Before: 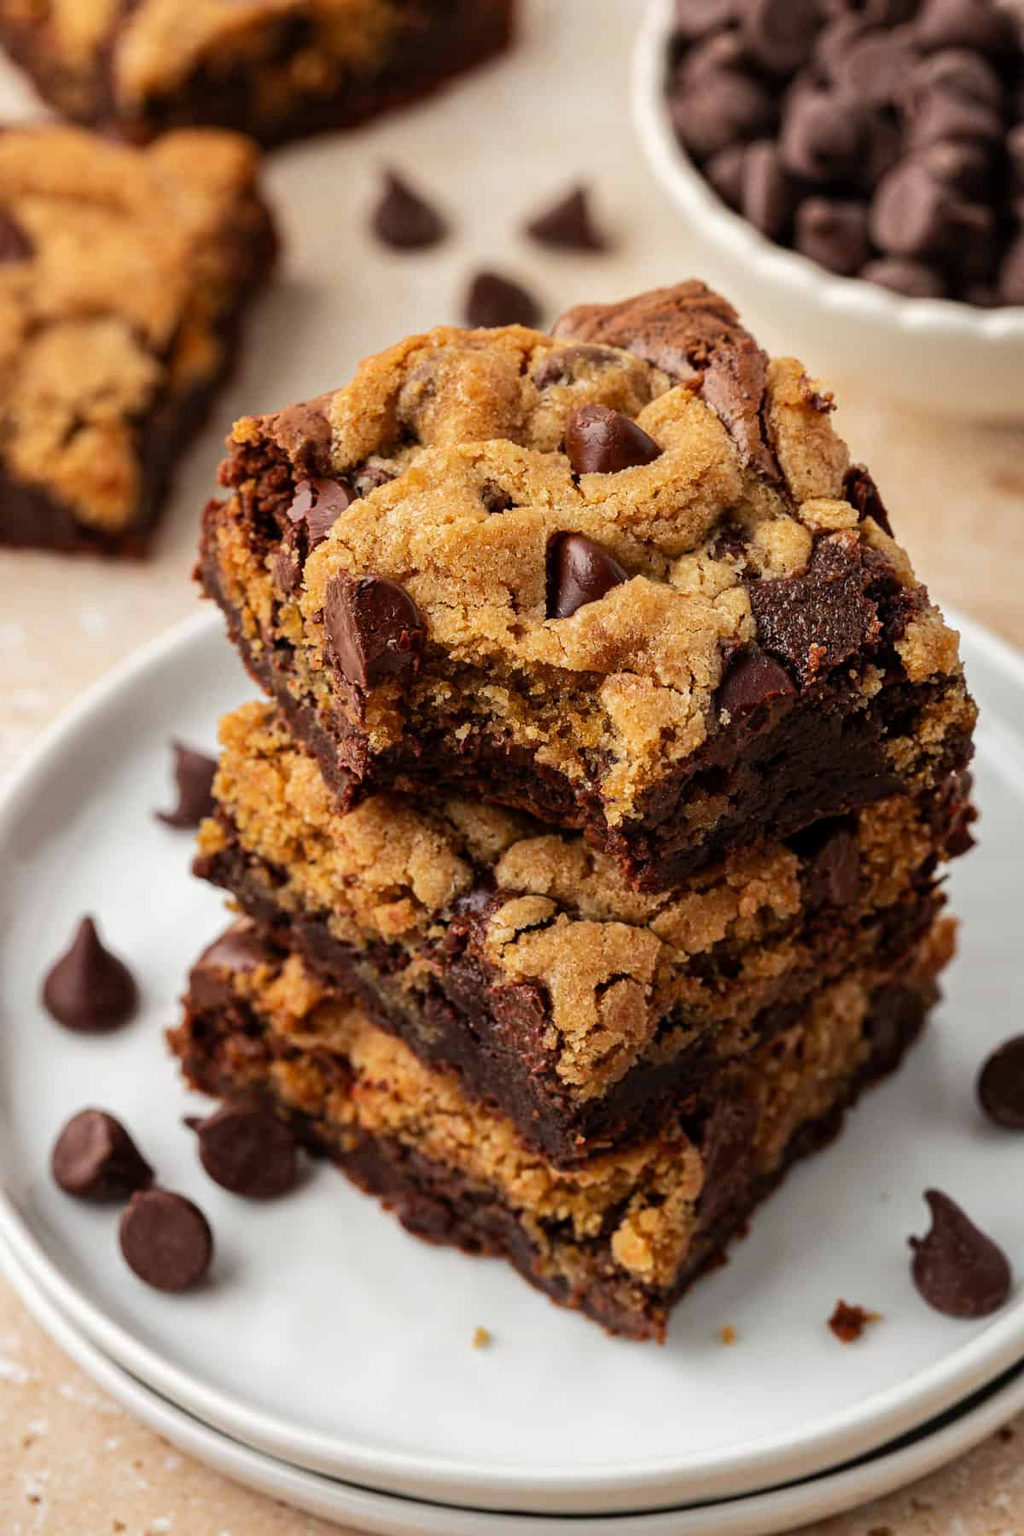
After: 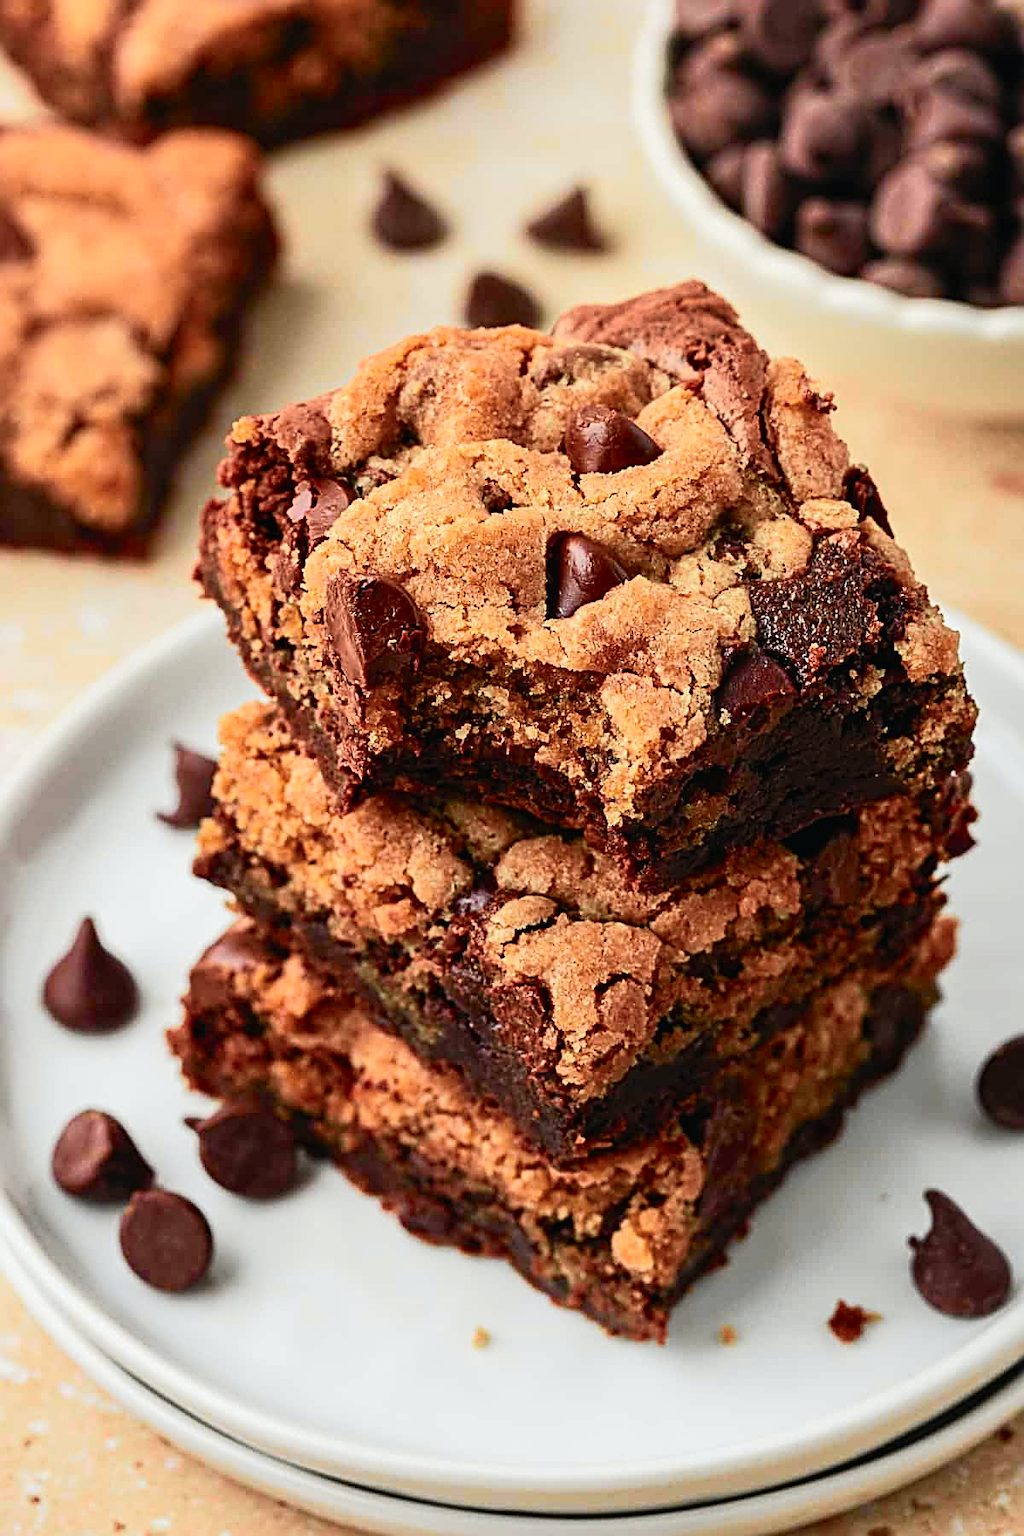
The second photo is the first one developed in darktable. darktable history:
tone curve: curves: ch0 [(0, 0.013) (0.104, 0.103) (0.258, 0.267) (0.448, 0.489) (0.709, 0.794) (0.895, 0.915) (0.994, 0.971)]; ch1 [(0, 0) (0.335, 0.298) (0.446, 0.416) (0.488, 0.488) (0.515, 0.504) (0.581, 0.615) (0.635, 0.661) (1, 1)]; ch2 [(0, 0) (0.314, 0.306) (0.436, 0.447) (0.502, 0.5) (0.538, 0.541) (0.568, 0.603) (0.641, 0.635) (0.717, 0.701) (1, 1)], color space Lab, independent channels, preserve colors none
sharpen: radius 2.817, amount 0.715
